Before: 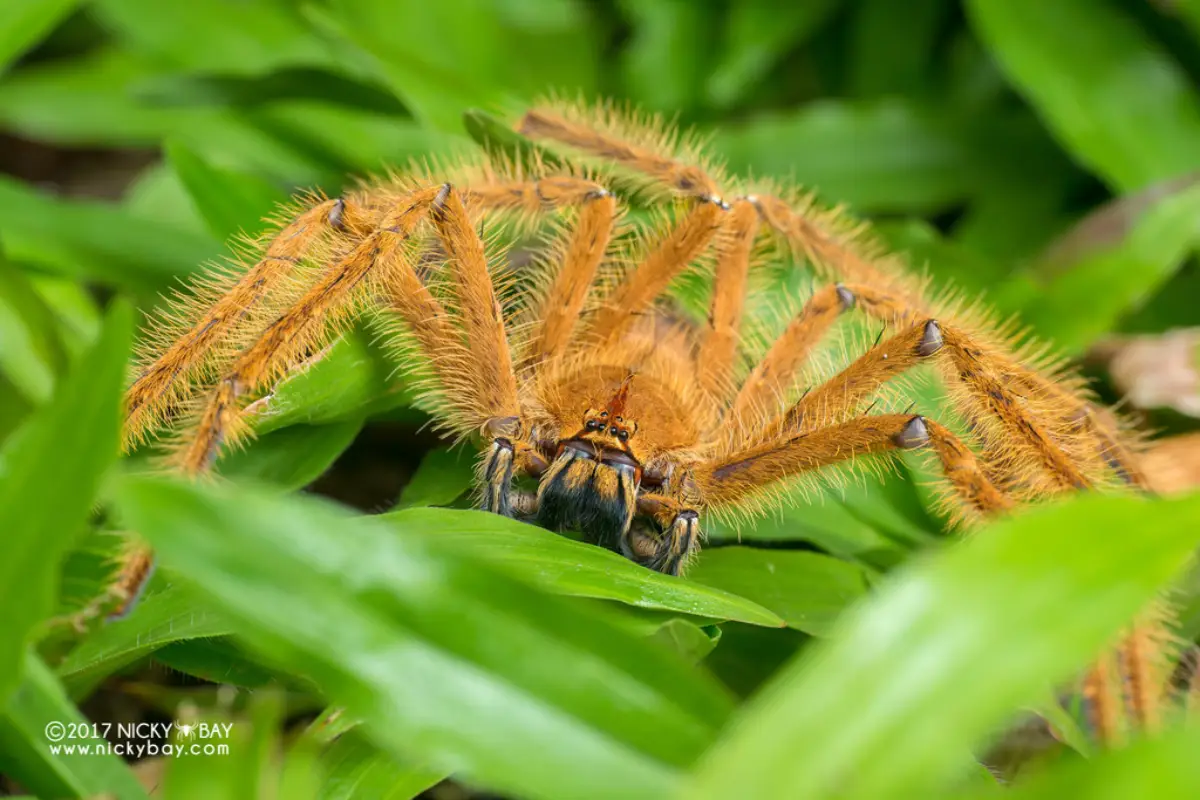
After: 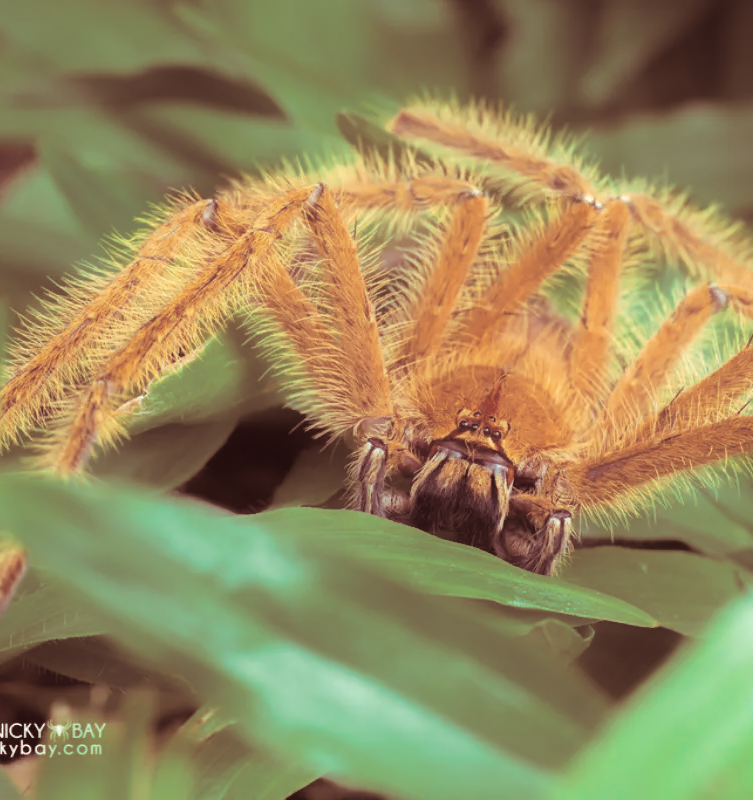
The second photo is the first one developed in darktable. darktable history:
contrast equalizer: octaves 7, y [[0.6 ×6], [0.55 ×6], [0 ×6], [0 ×6], [0 ×6]], mix -1
exposure: exposure 0.496 EV, compensate highlight preservation false
color zones: curves: ch0 [(0, 0.5) (0.125, 0.4) (0.25, 0.5) (0.375, 0.4) (0.5, 0.4) (0.625, 0.35) (0.75, 0.35) (0.875, 0.5)]; ch1 [(0, 0.35) (0.125, 0.45) (0.25, 0.35) (0.375, 0.35) (0.5, 0.35) (0.625, 0.35) (0.75, 0.45) (0.875, 0.35)]; ch2 [(0, 0.6) (0.125, 0.5) (0.25, 0.5) (0.375, 0.6) (0.5, 0.6) (0.625, 0.5) (0.75, 0.5) (0.875, 0.5)]
split-toning: highlights › hue 187.2°, highlights › saturation 0.83, balance -68.05, compress 56.43%
crop: left 10.644%, right 26.528%
